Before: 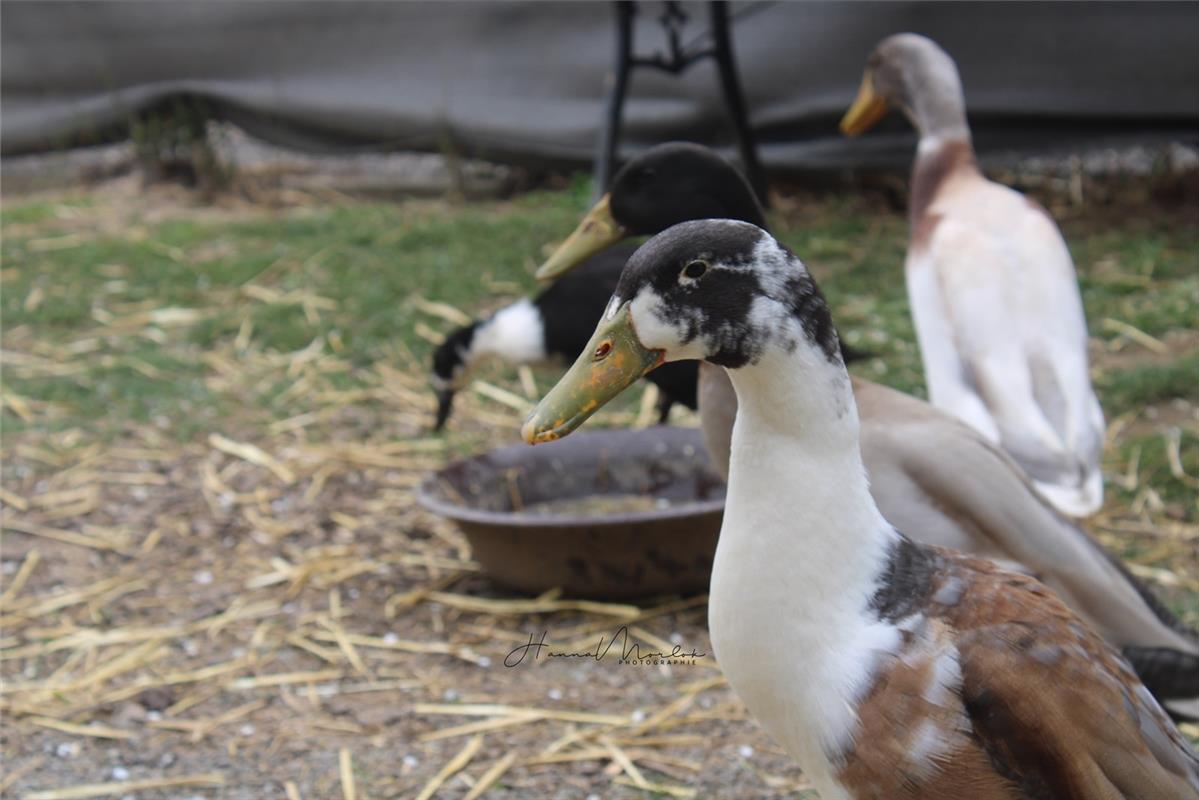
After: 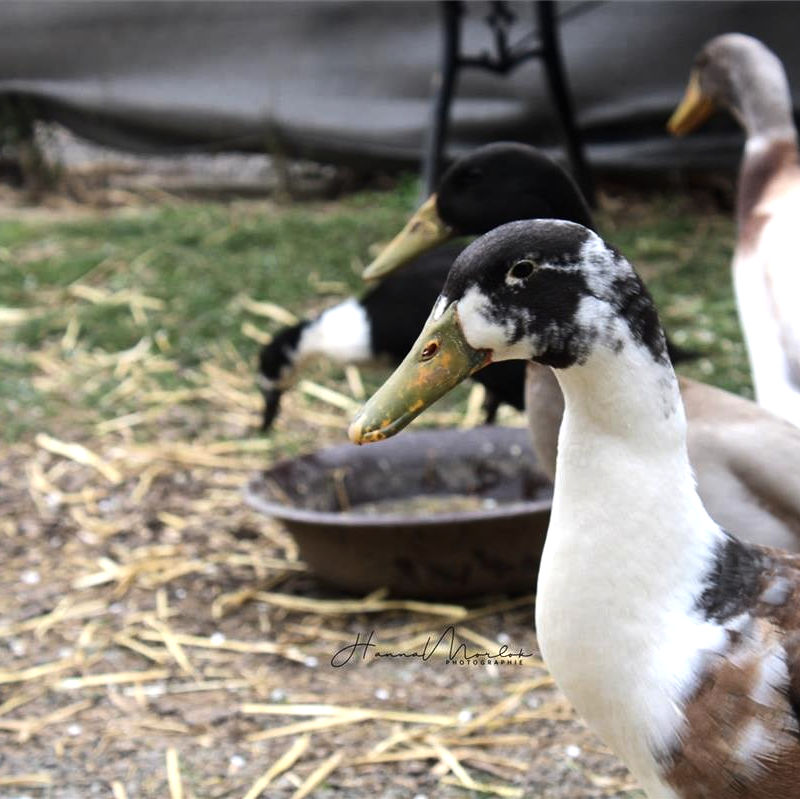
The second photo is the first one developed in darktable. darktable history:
tone equalizer: -8 EV -0.741 EV, -7 EV -0.721 EV, -6 EV -0.617 EV, -5 EV -0.372 EV, -3 EV 0.382 EV, -2 EV 0.6 EV, -1 EV 0.696 EV, +0 EV 0.774 EV, edges refinement/feathering 500, mask exposure compensation -1.57 EV, preserve details no
local contrast: mode bilateral grid, contrast 20, coarseness 50, detail 120%, midtone range 0.2
crop and rotate: left 14.483%, right 18.721%
